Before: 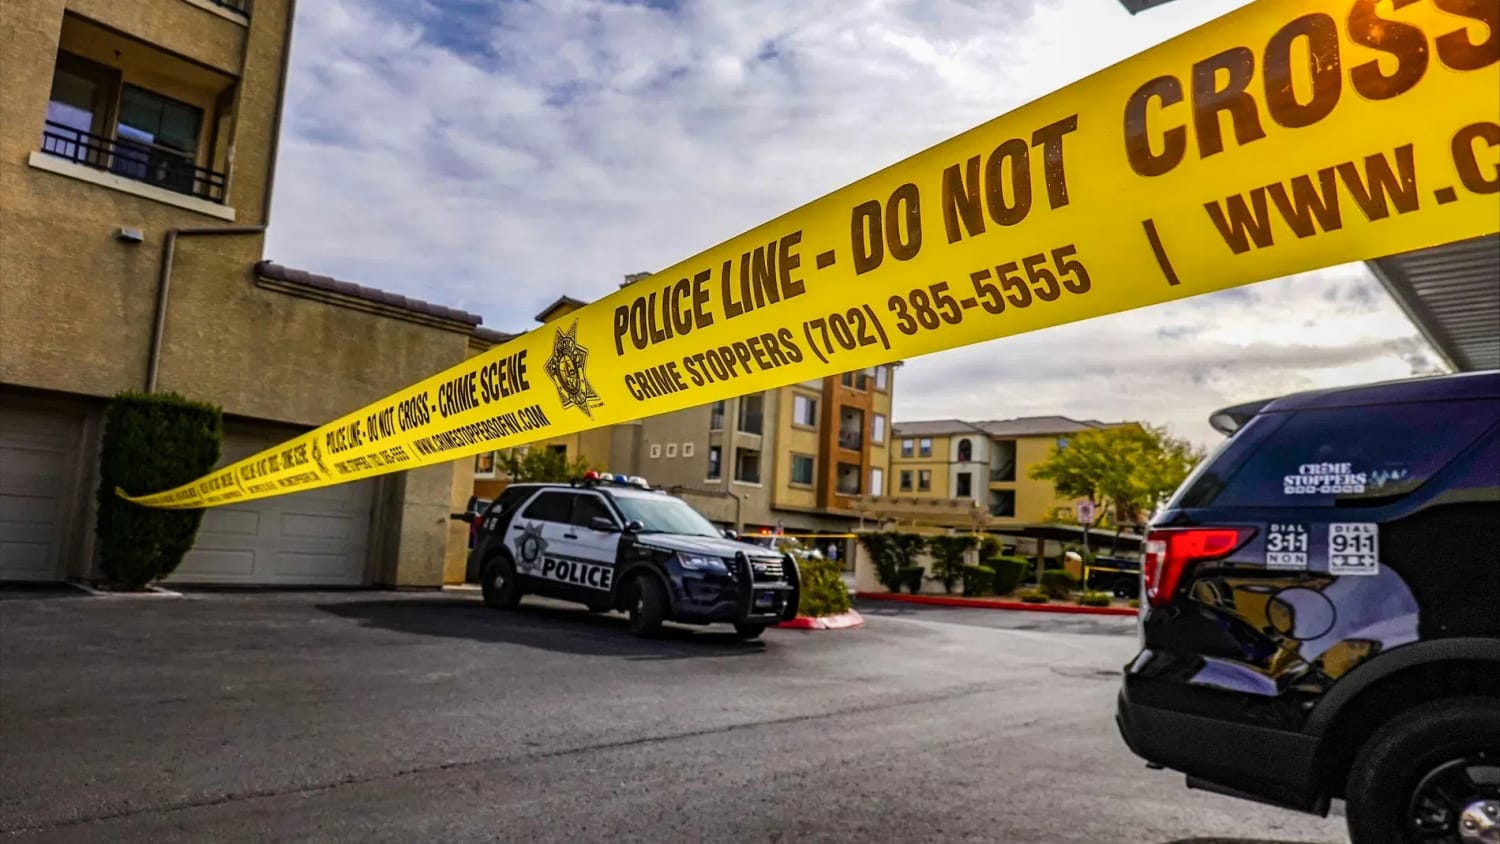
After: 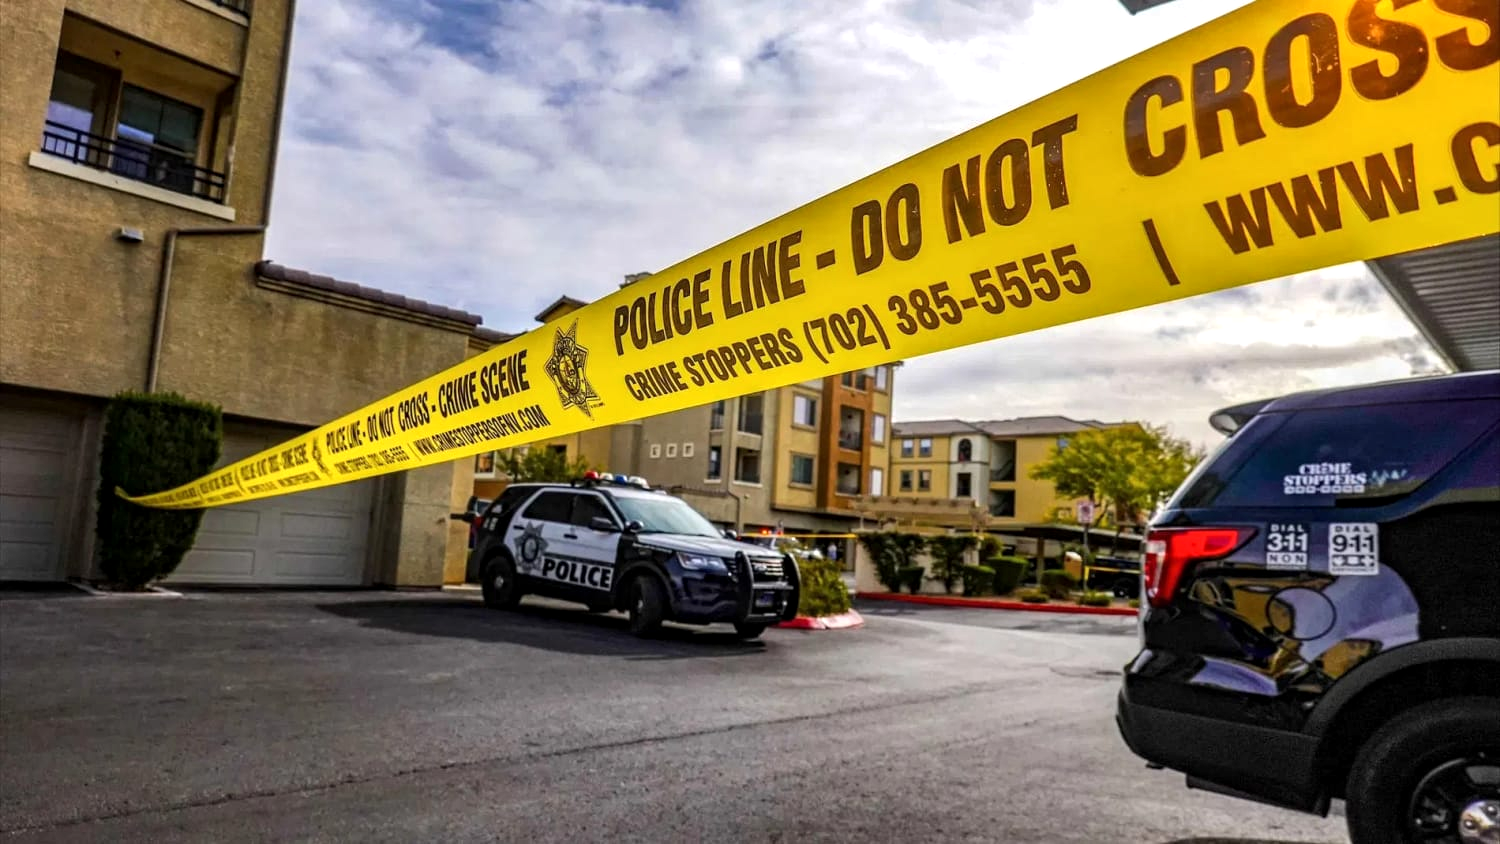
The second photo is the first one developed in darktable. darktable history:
local contrast: highlights 100%, shadows 100%, detail 120%, midtone range 0.2
exposure: exposure 0.207 EV, compensate highlight preservation false
